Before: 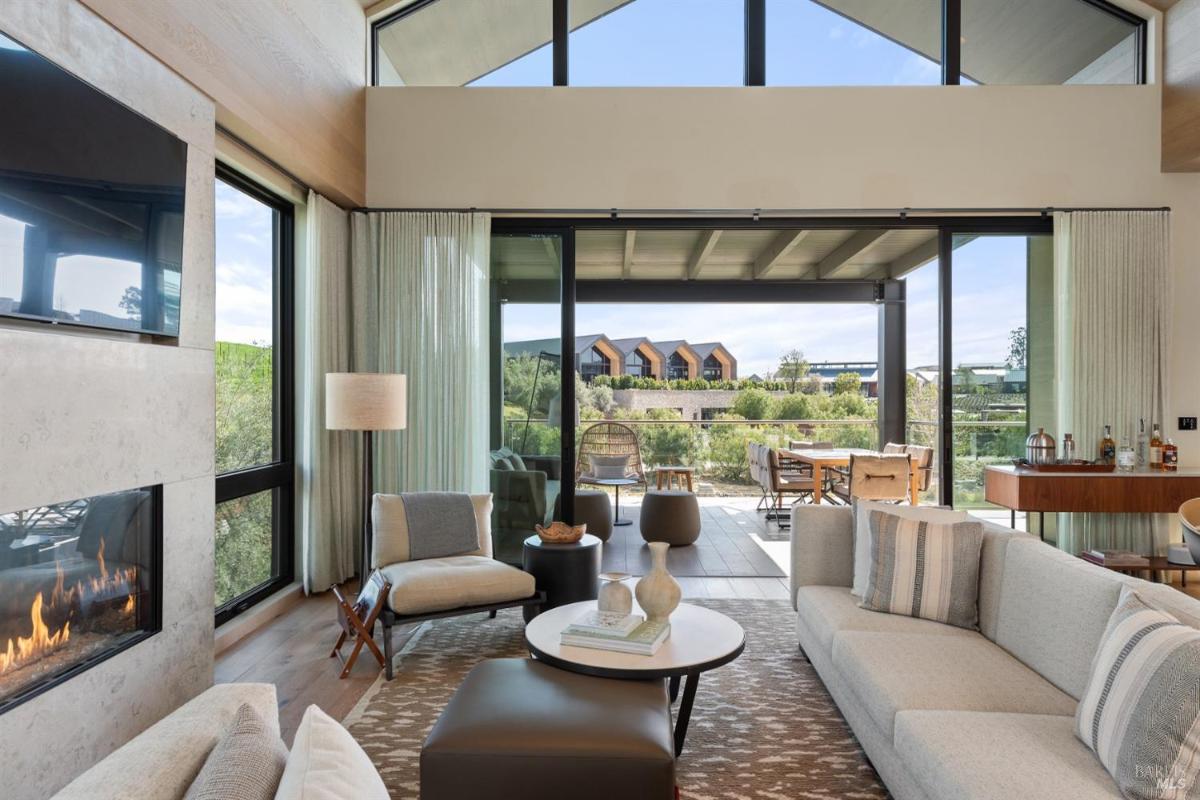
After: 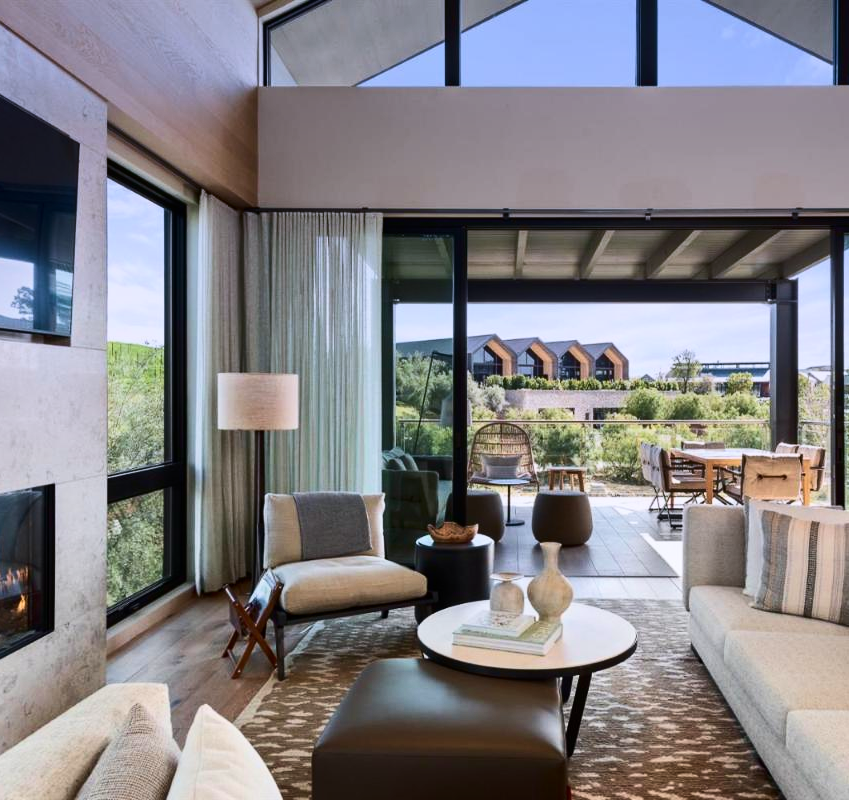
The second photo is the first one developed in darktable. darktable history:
velvia: on, module defaults
contrast brightness saturation: contrast 0.28
crop and rotate: left 9.061%, right 20.142%
graduated density: hue 238.83°, saturation 50%
